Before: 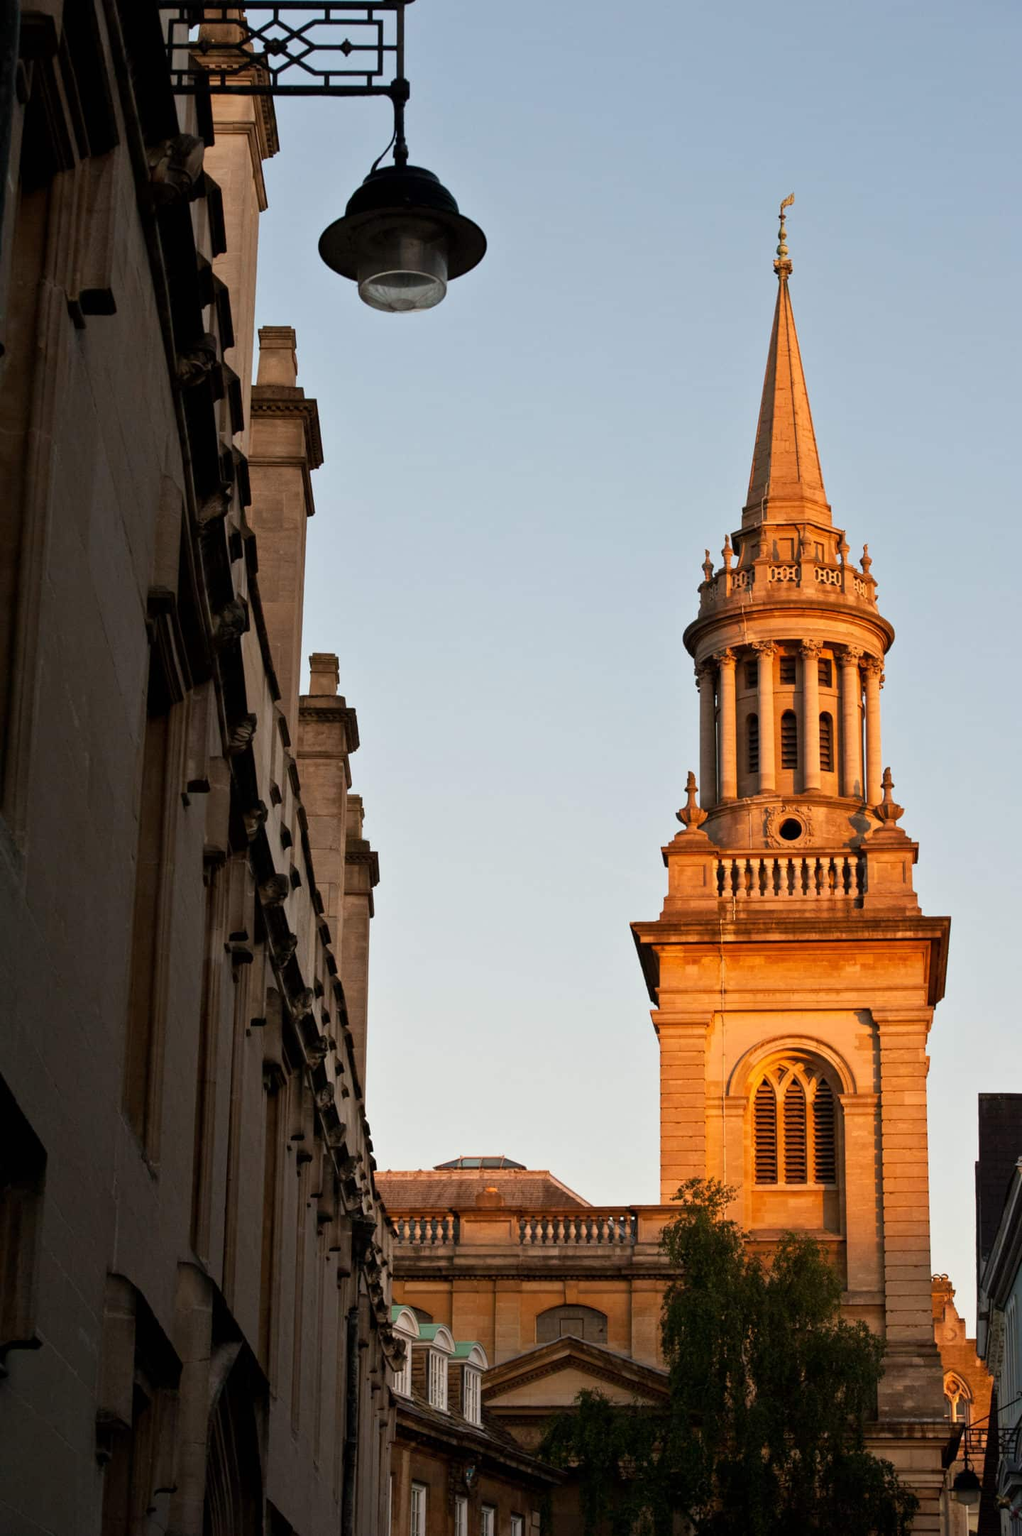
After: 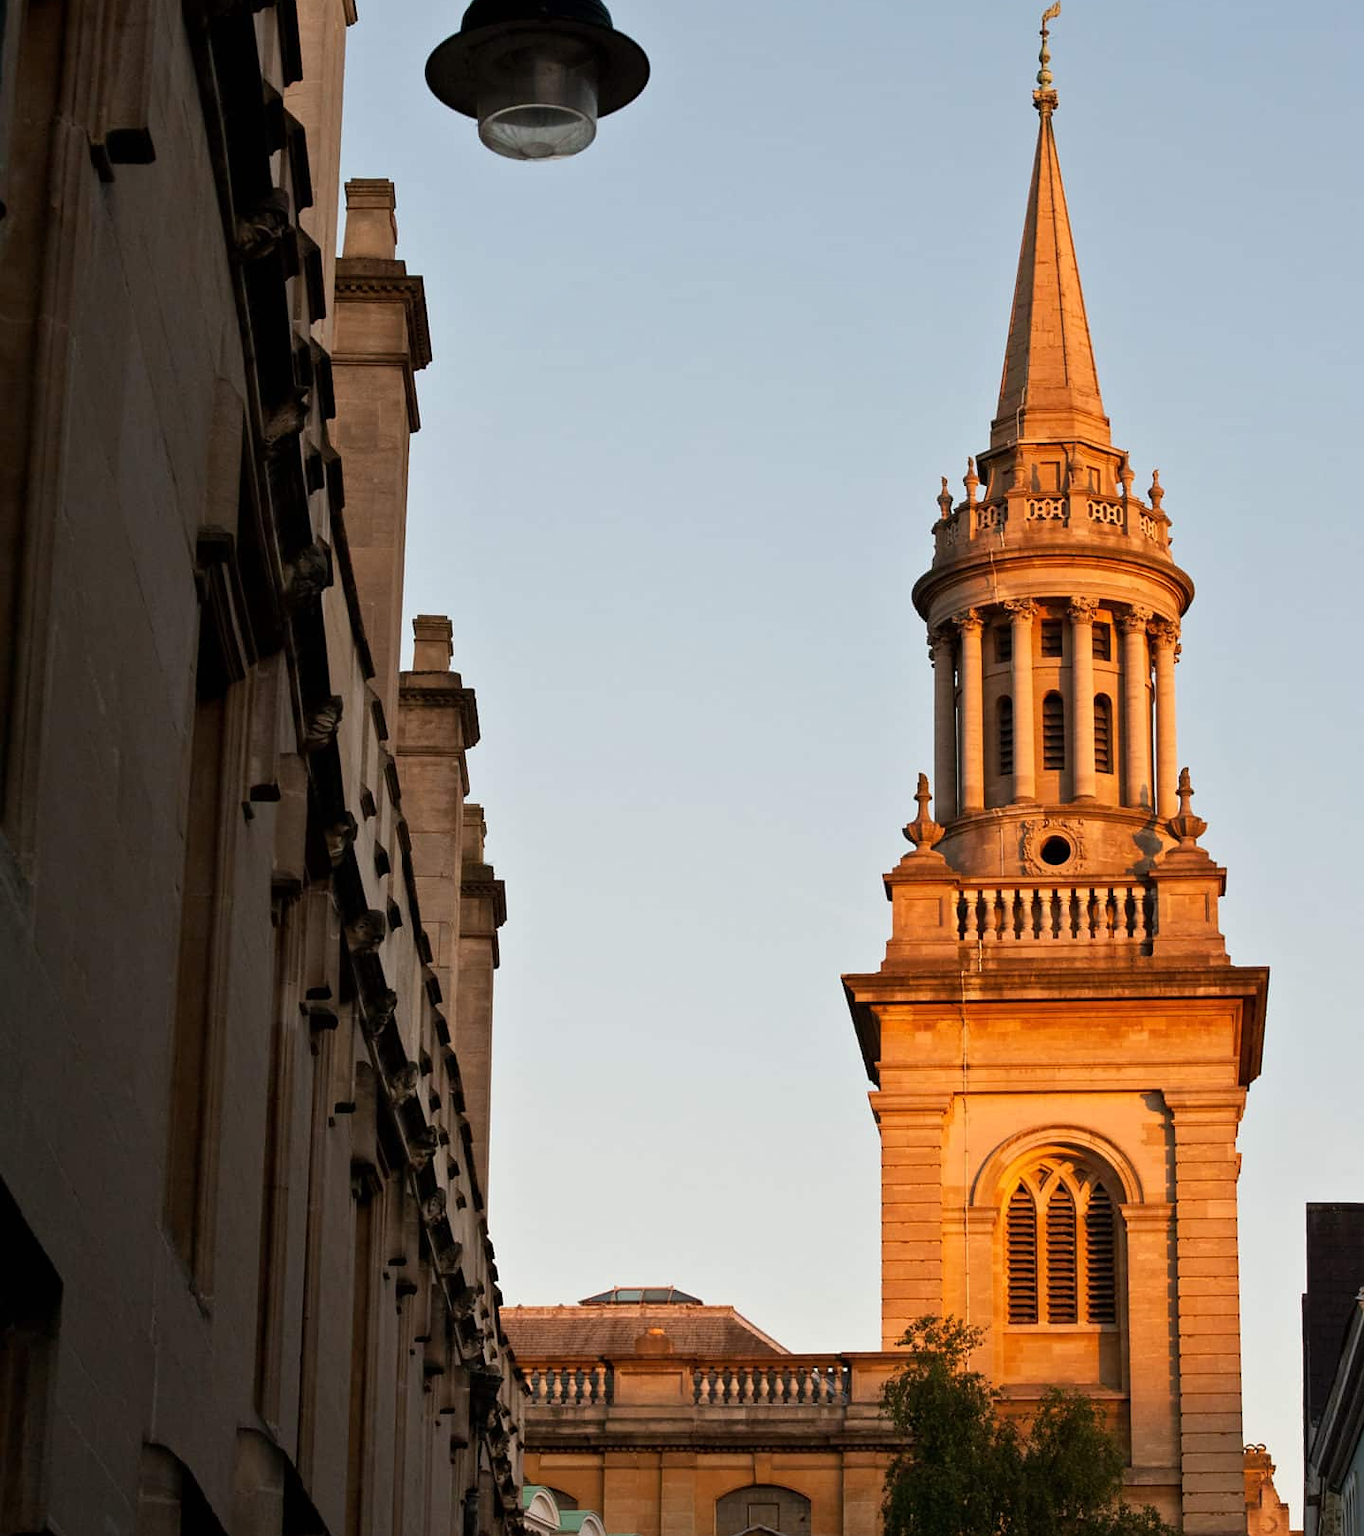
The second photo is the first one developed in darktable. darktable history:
sharpen: radius 1.001, threshold 1.095
crop and rotate: top 12.56%, bottom 12.507%
tone equalizer: on, module defaults
